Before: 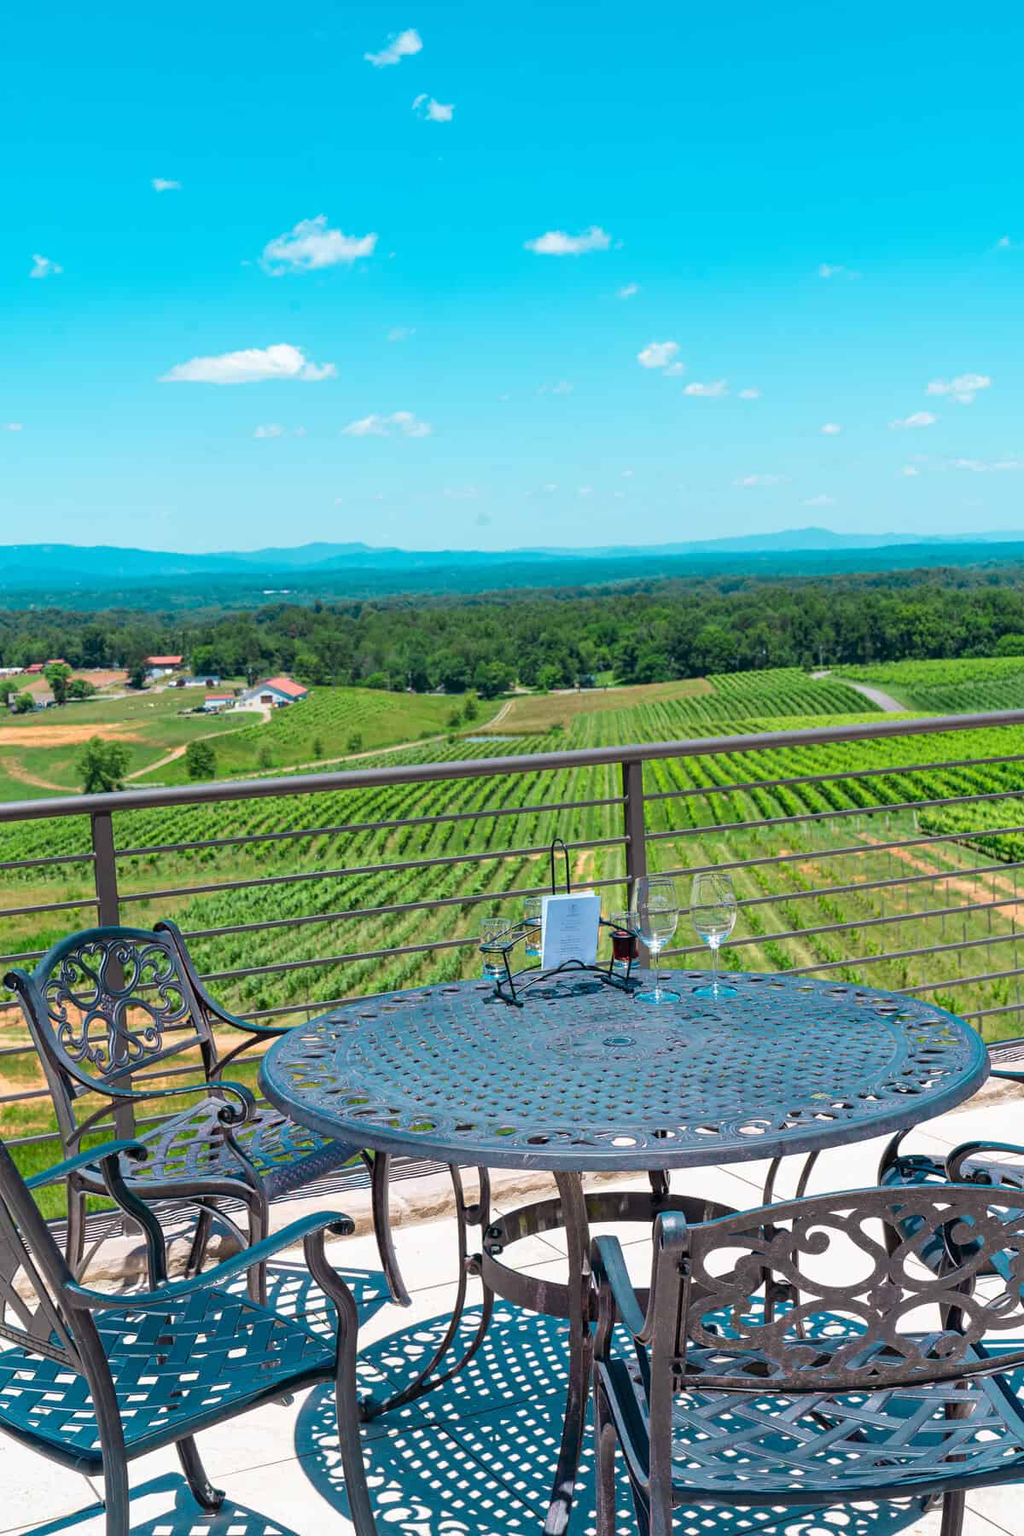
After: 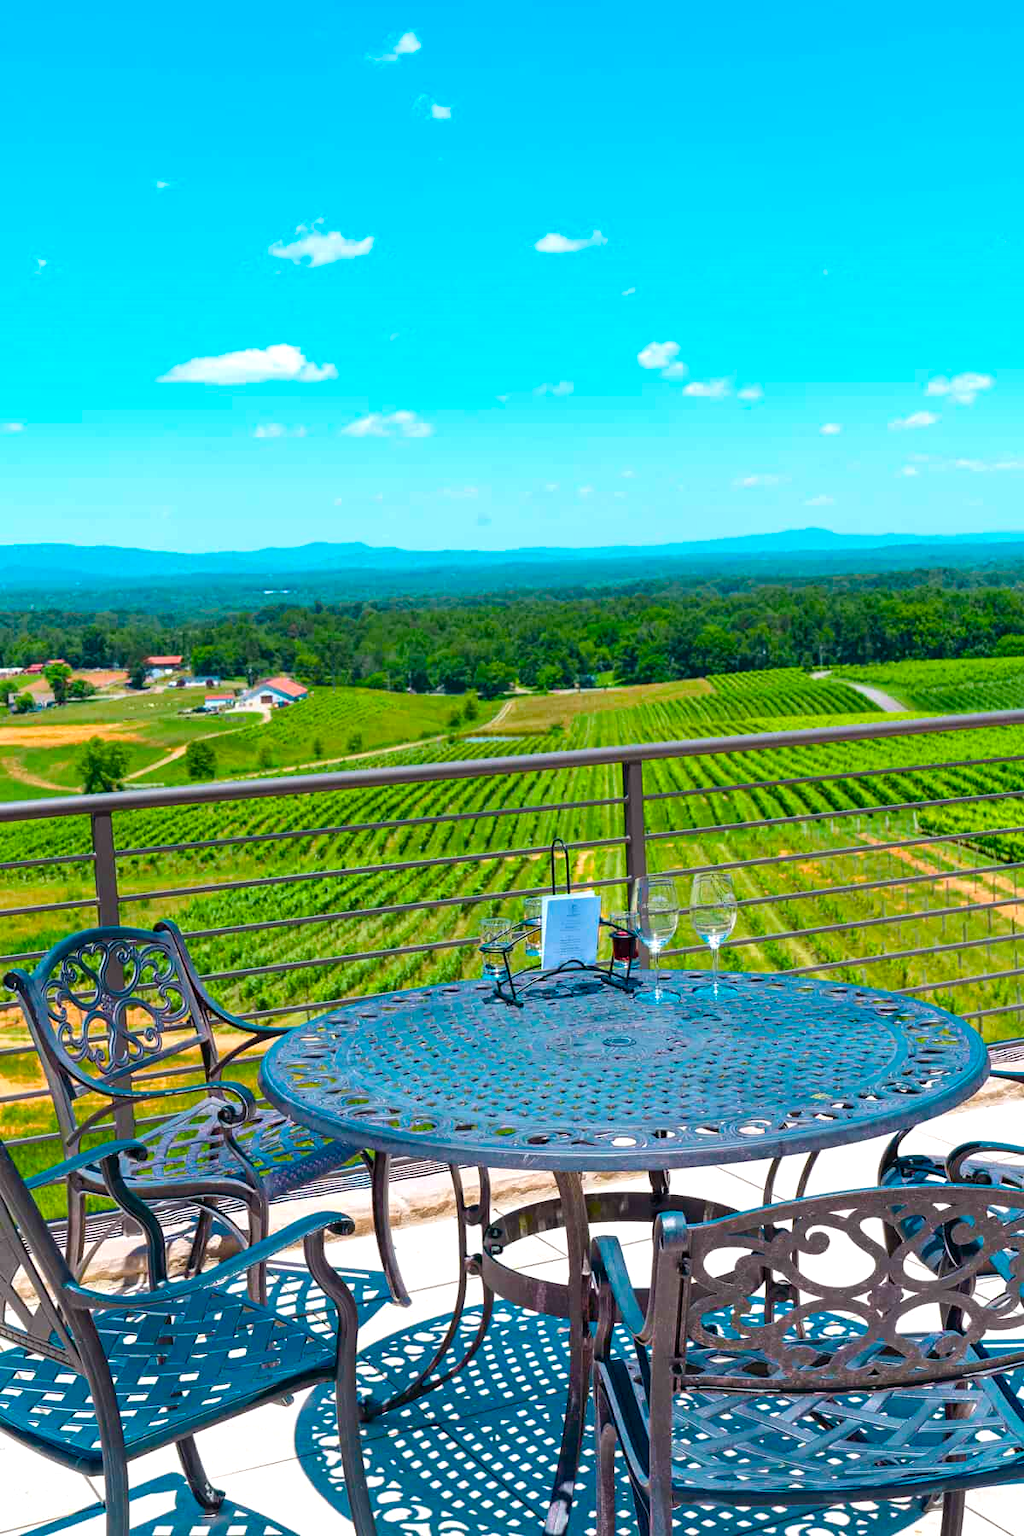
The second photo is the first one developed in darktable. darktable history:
color balance rgb: shadows lift › hue 85.39°, highlights gain › luminance 17.967%, perceptual saturation grading › global saturation 36.7%, perceptual saturation grading › shadows 34.73%, global vibrance 15.156%
